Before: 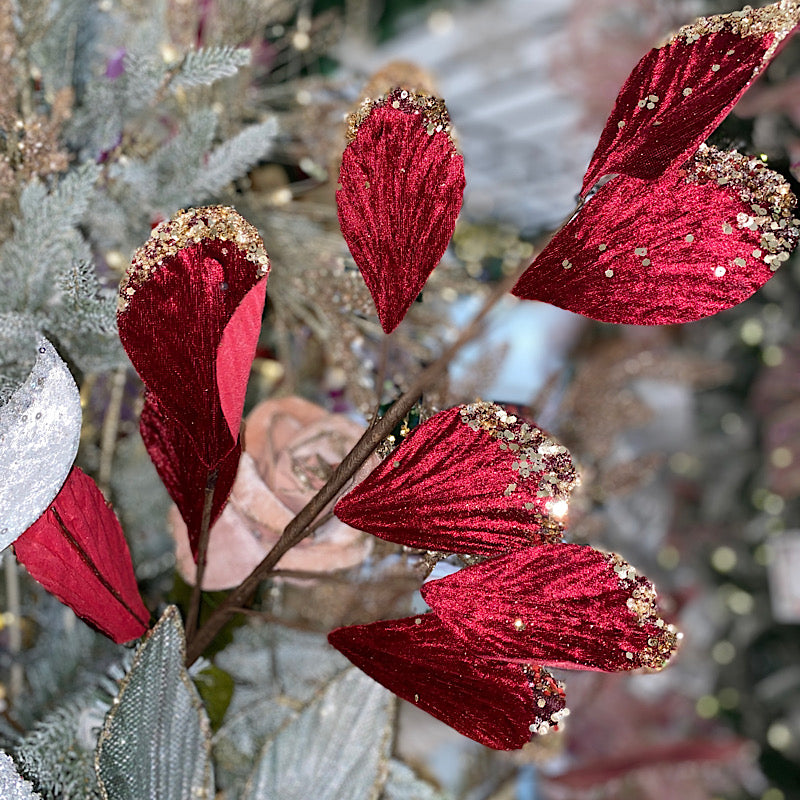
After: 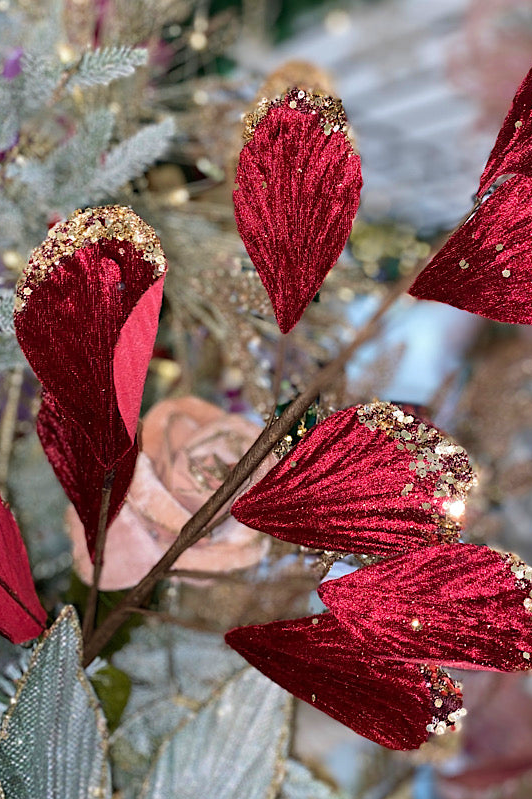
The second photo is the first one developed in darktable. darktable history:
velvia: on, module defaults
crop and rotate: left 12.886%, right 20.503%
